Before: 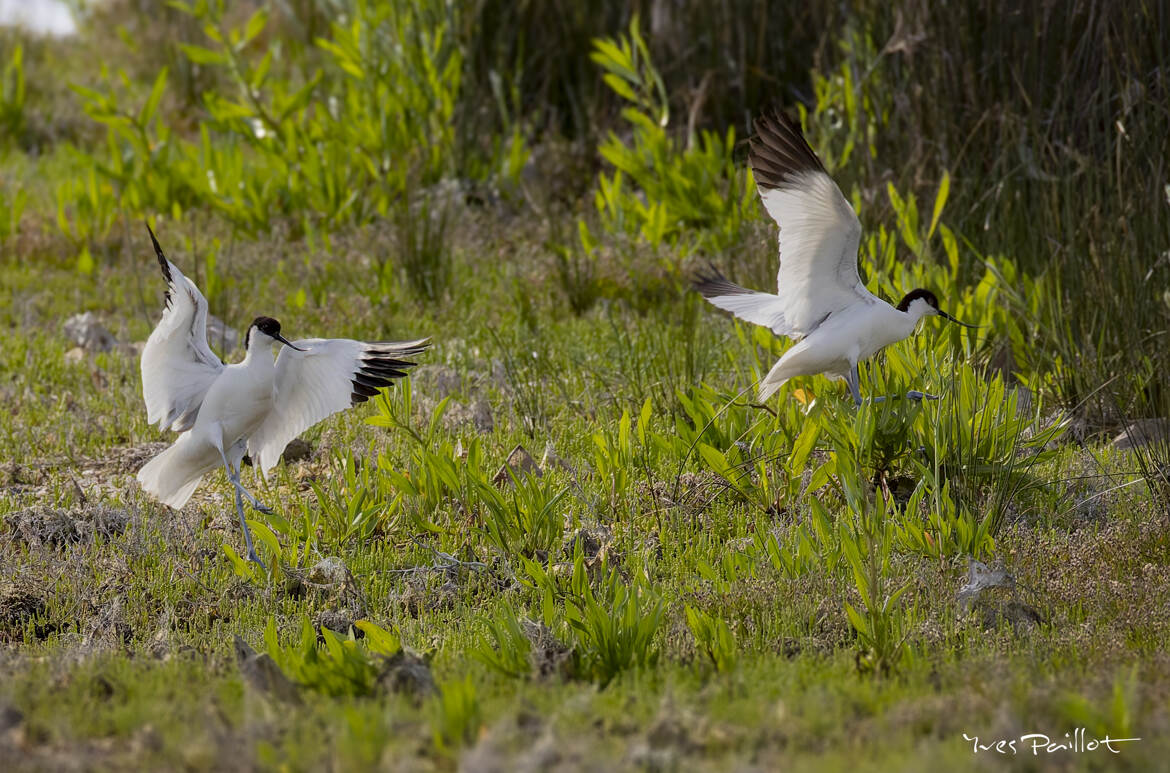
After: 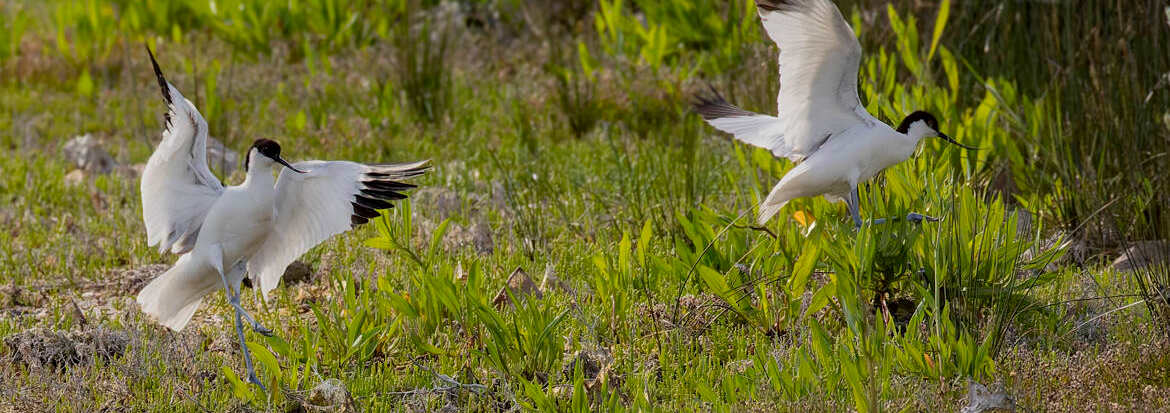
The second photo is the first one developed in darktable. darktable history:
tone equalizer: on, module defaults
crop and rotate: top 23.102%, bottom 23.376%
